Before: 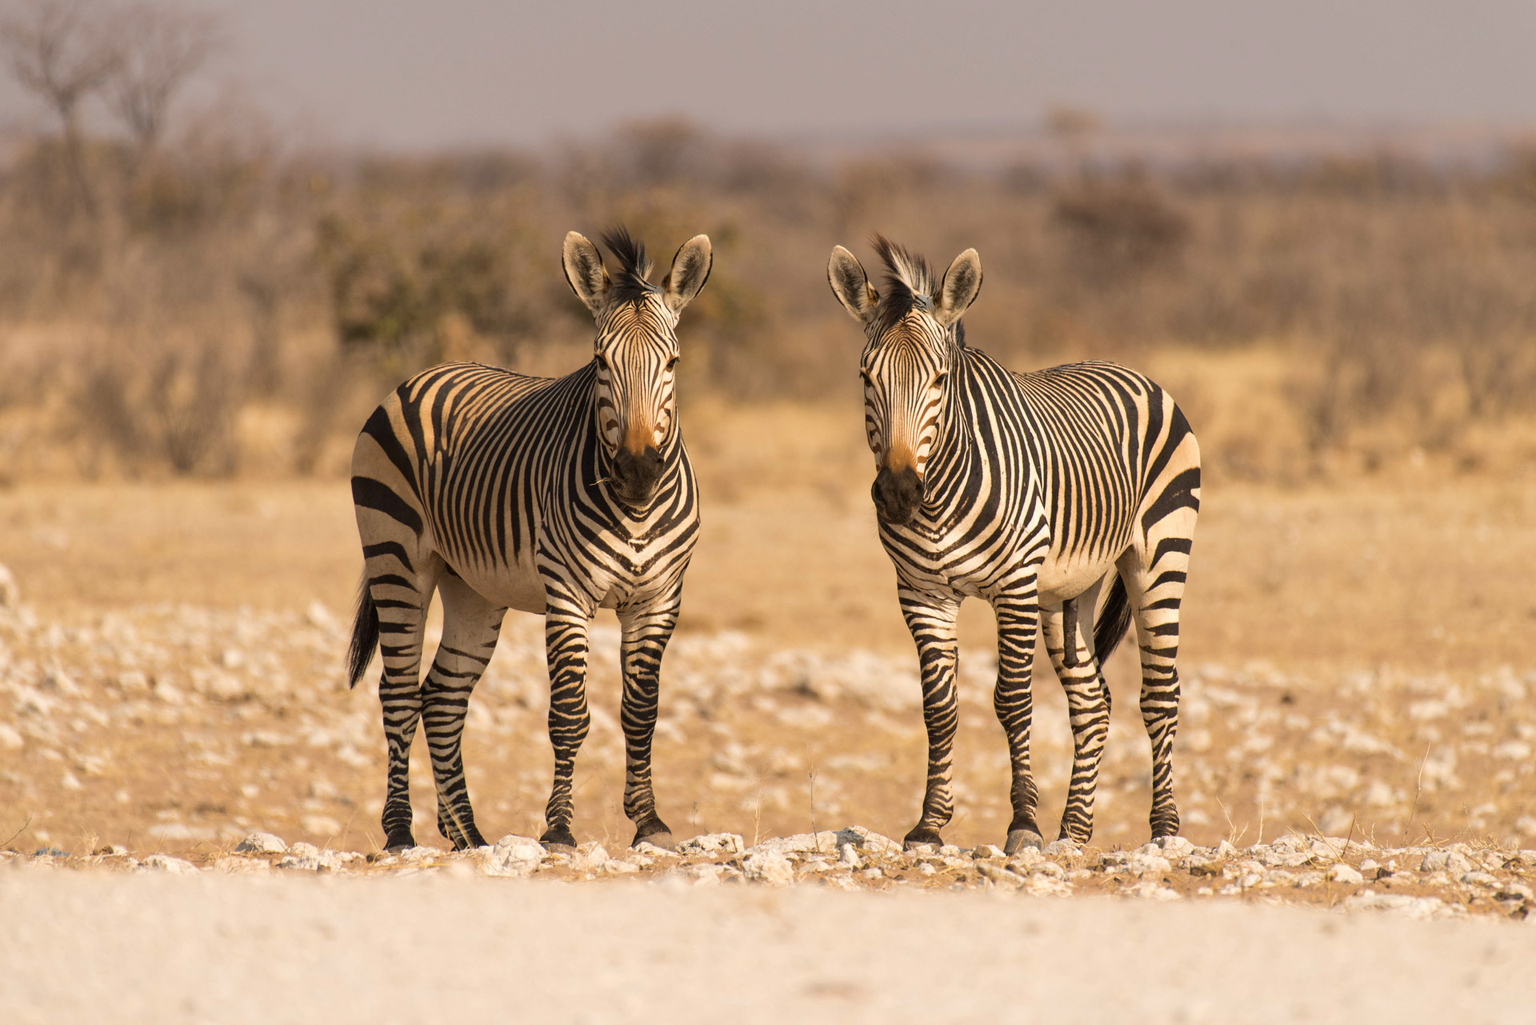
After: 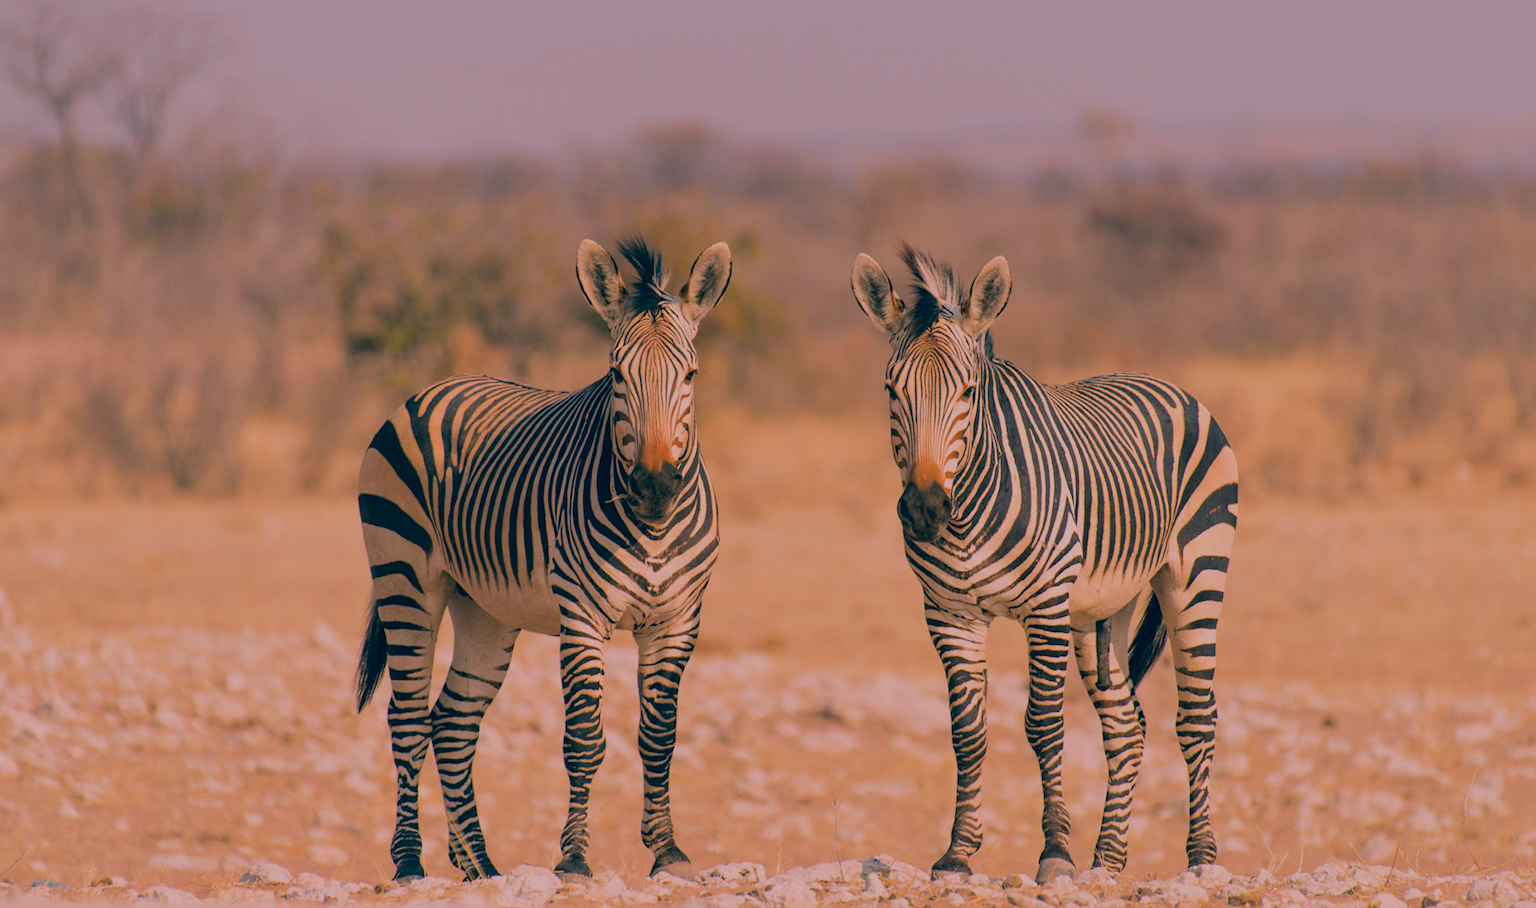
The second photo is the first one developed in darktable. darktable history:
crop and rotate: angle 0.116°, left 0.258%, right 2.917%, bottom 14.174%
filmic rgb: black relative exposure -7.96 EV, white relative exposure 8.05 EV, hardness 2.52, latitude 10.28%, contrast 0.716, highlights saturation mix 9.18%, shadows ↔ highlights balance 1.81%
color correction: highlights a* 17.31, highlights b* 0.342, shadows a* -14.97, shadows b* -14.18, saturation 1.52
